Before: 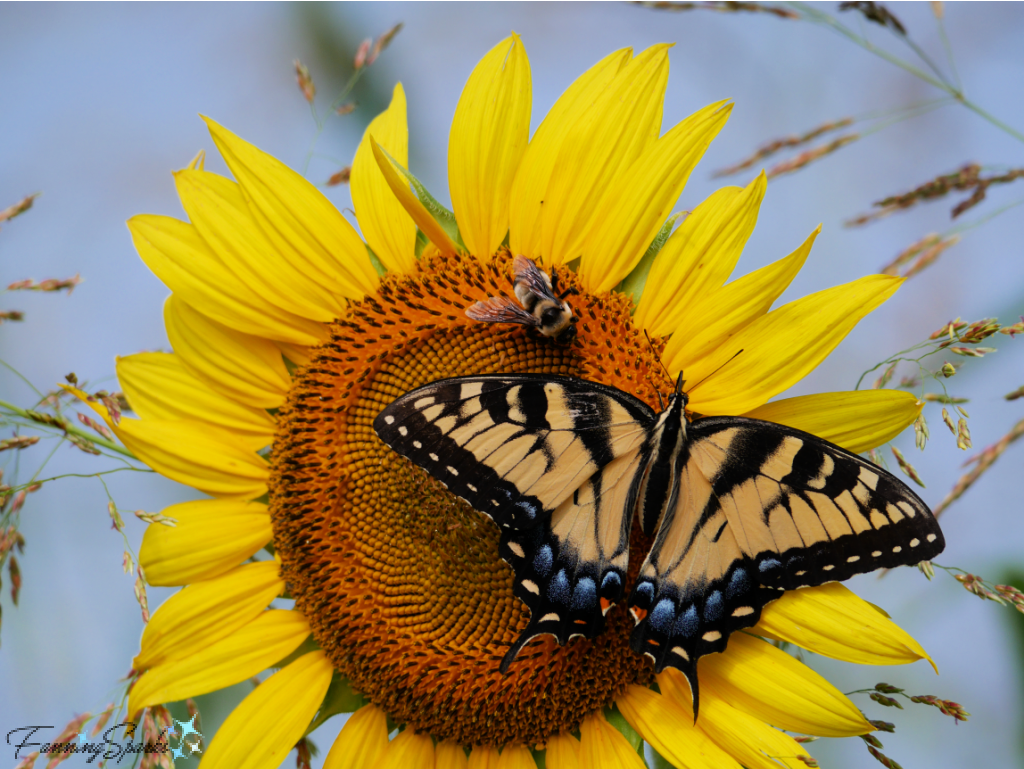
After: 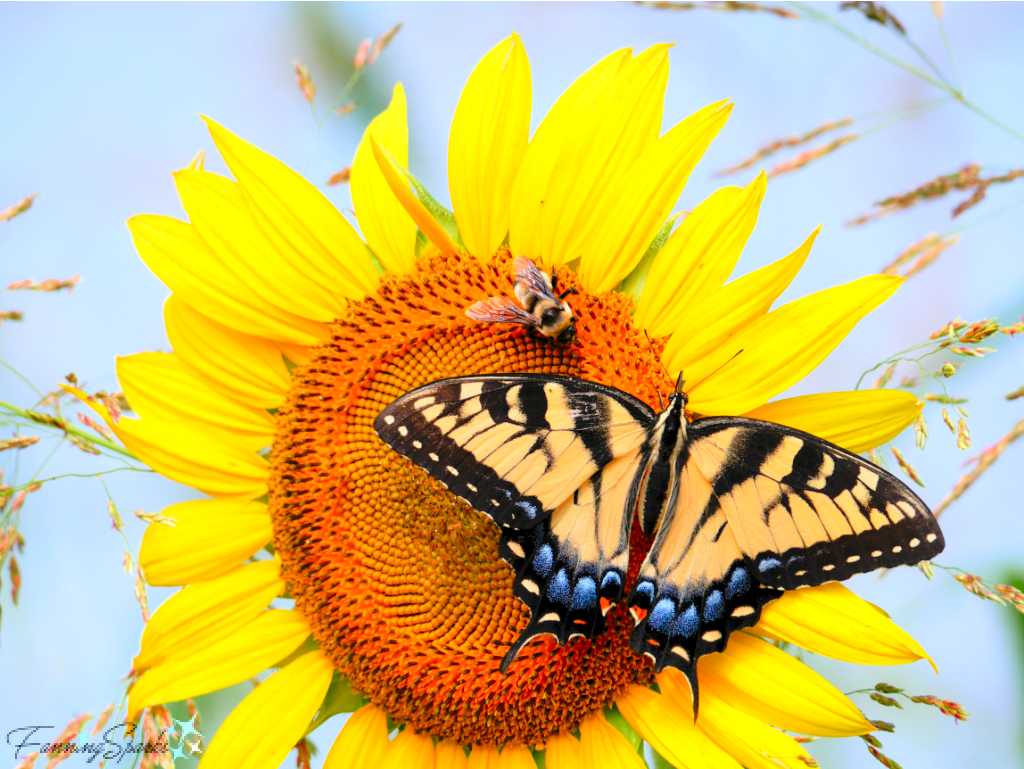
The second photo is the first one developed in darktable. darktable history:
levels: levels [0.008, 0.318, 0.836]
